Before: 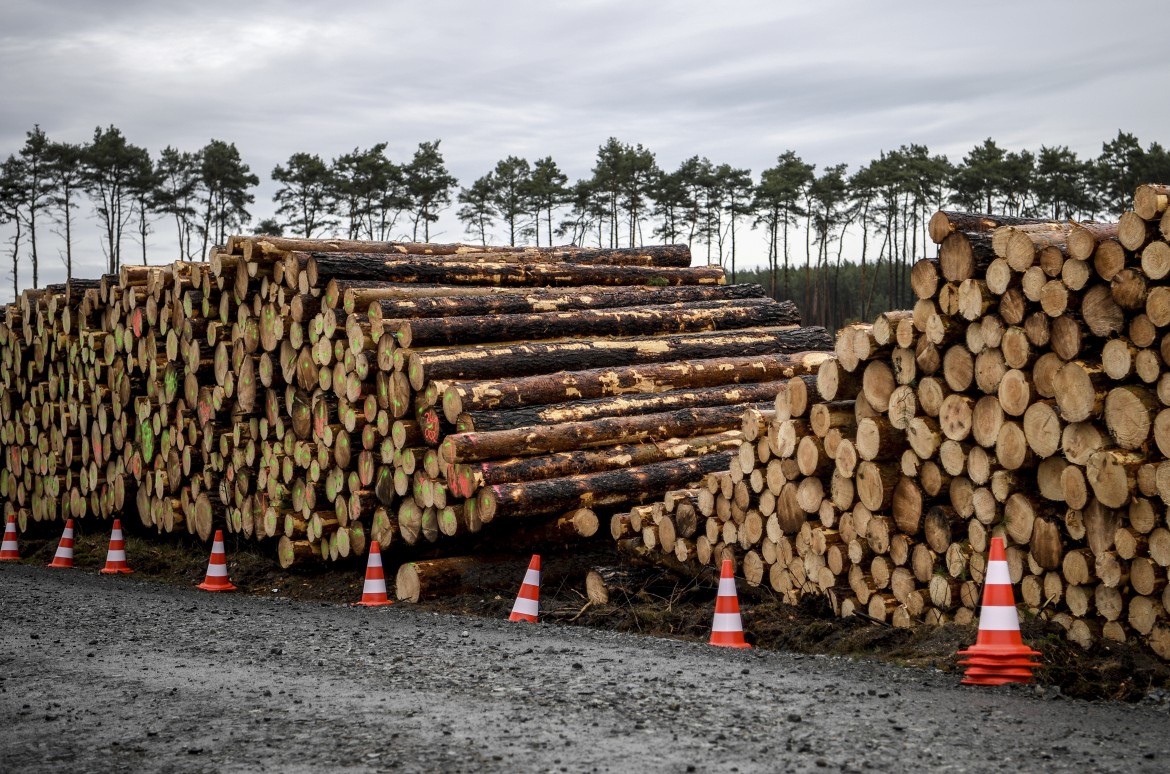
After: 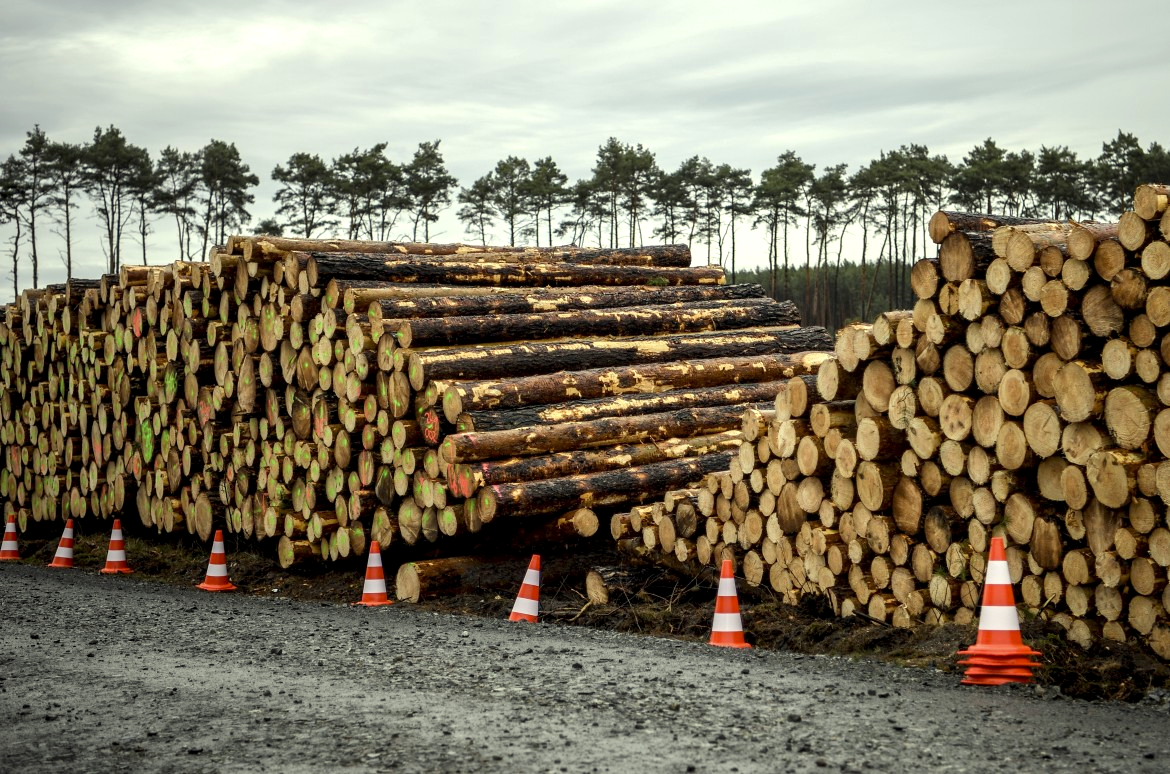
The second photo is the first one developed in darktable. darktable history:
exposure: black level correction 0.001, exposure 0.296 EV, compensate highlight preservation false
color correction: highlights a* -5.79, highlights b* 10.69
